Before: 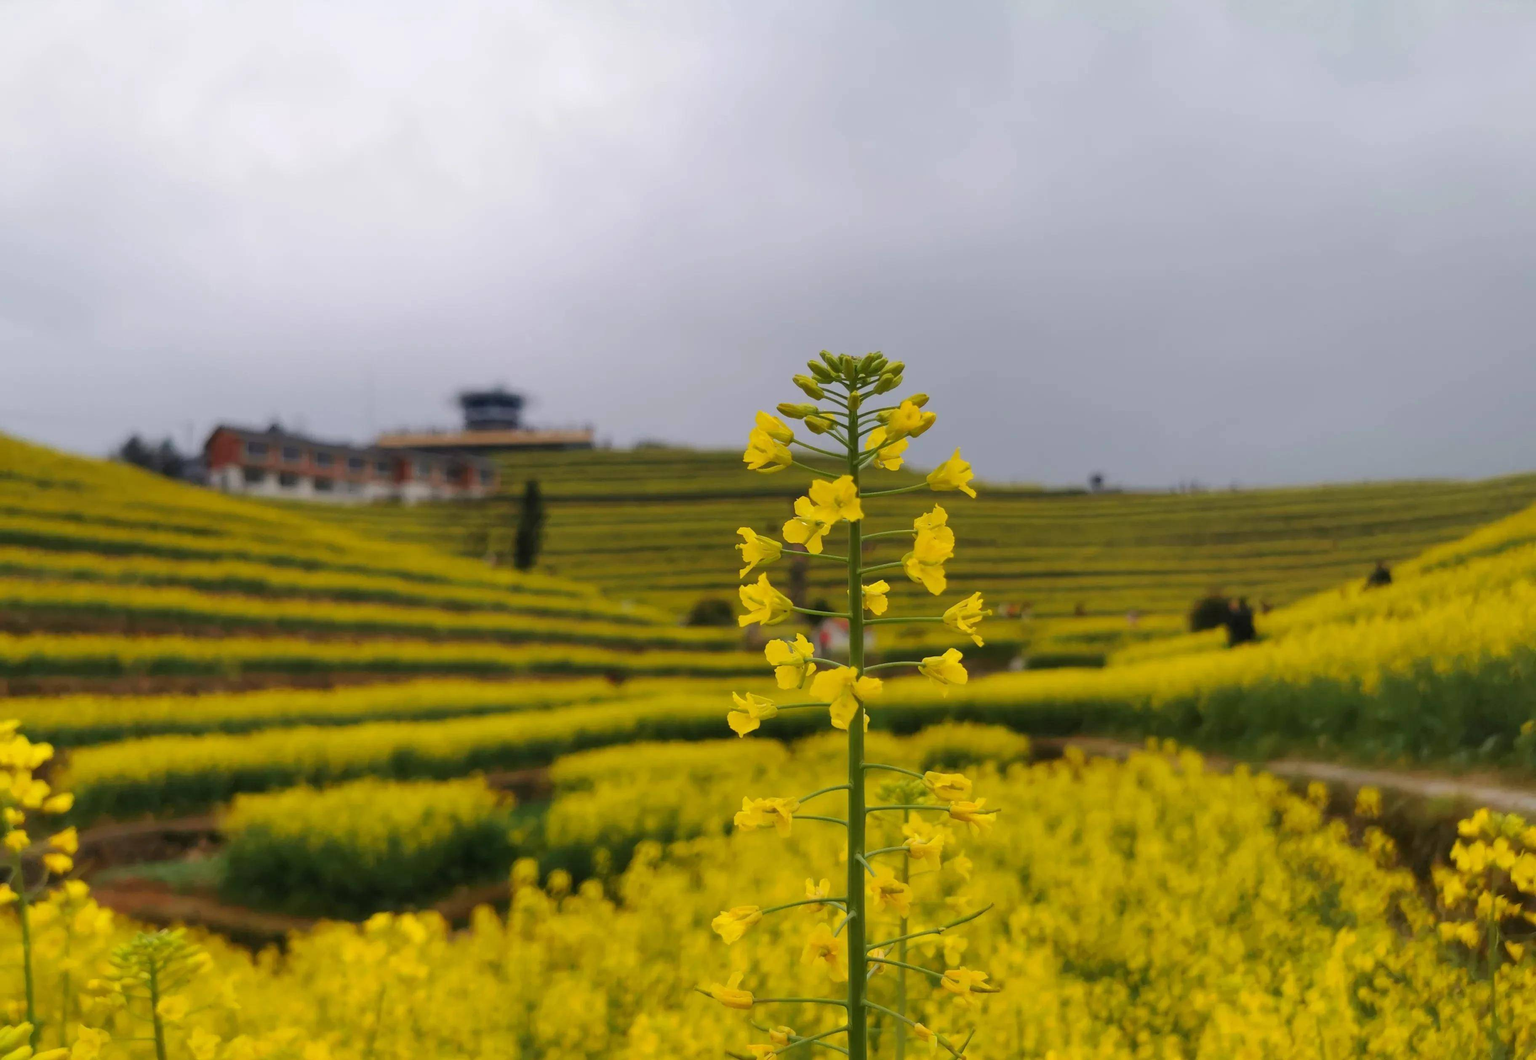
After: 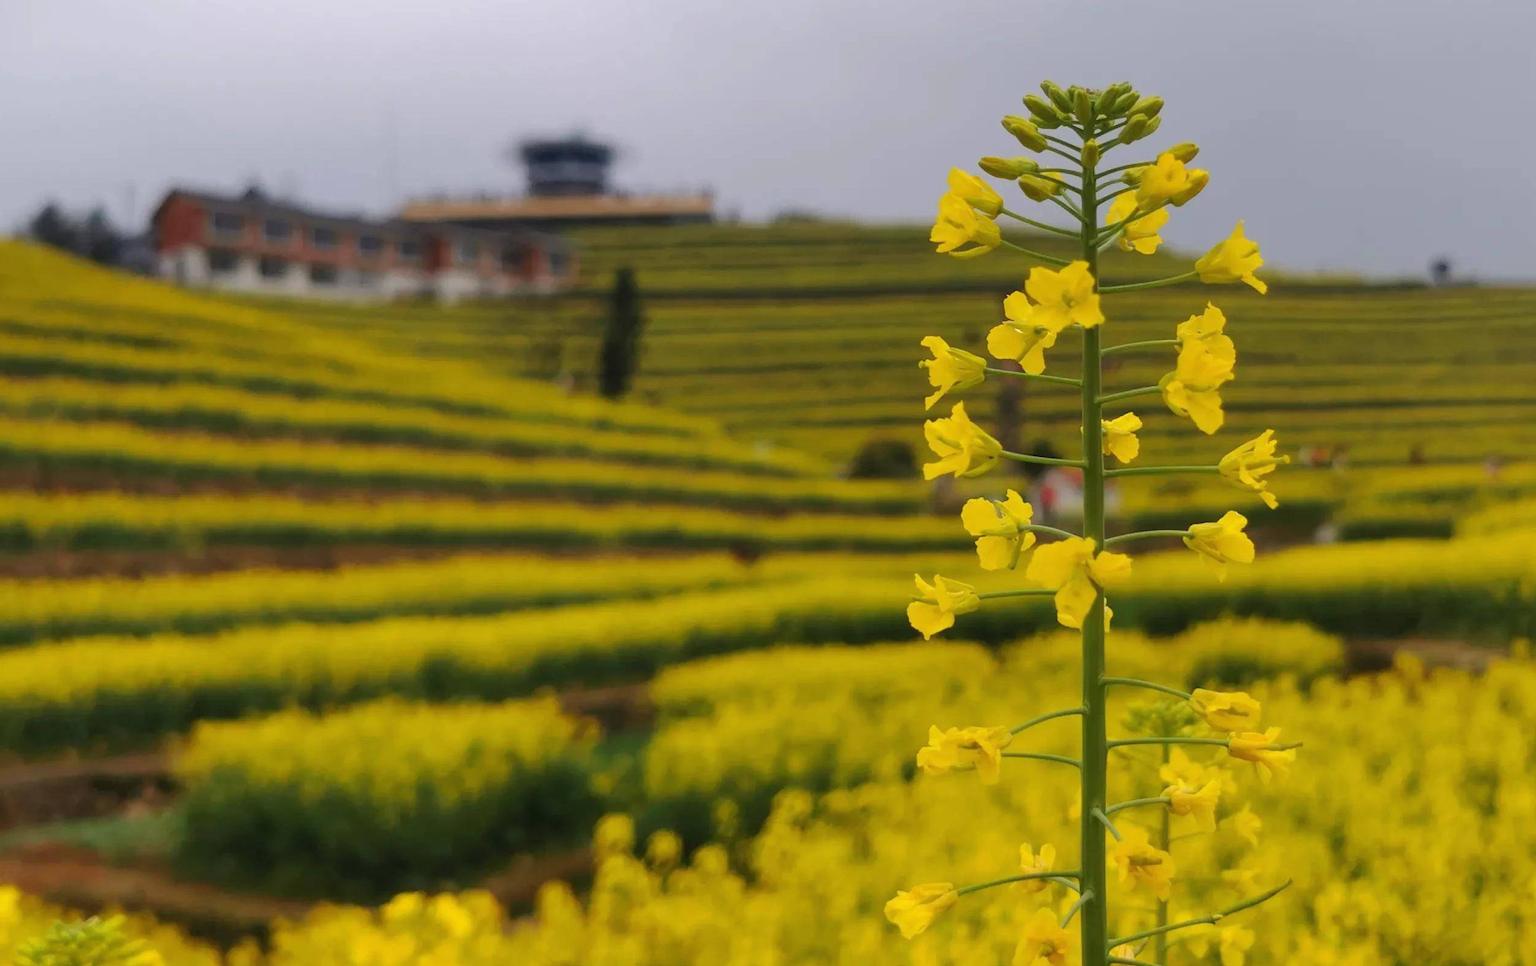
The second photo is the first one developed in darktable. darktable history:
crop: left 6.514%, top 27.831%, right 24.295%, bottom 9.025%
exposure: black level correction -0.001, exposure 0.079 EV, compensate highlight preservation false
